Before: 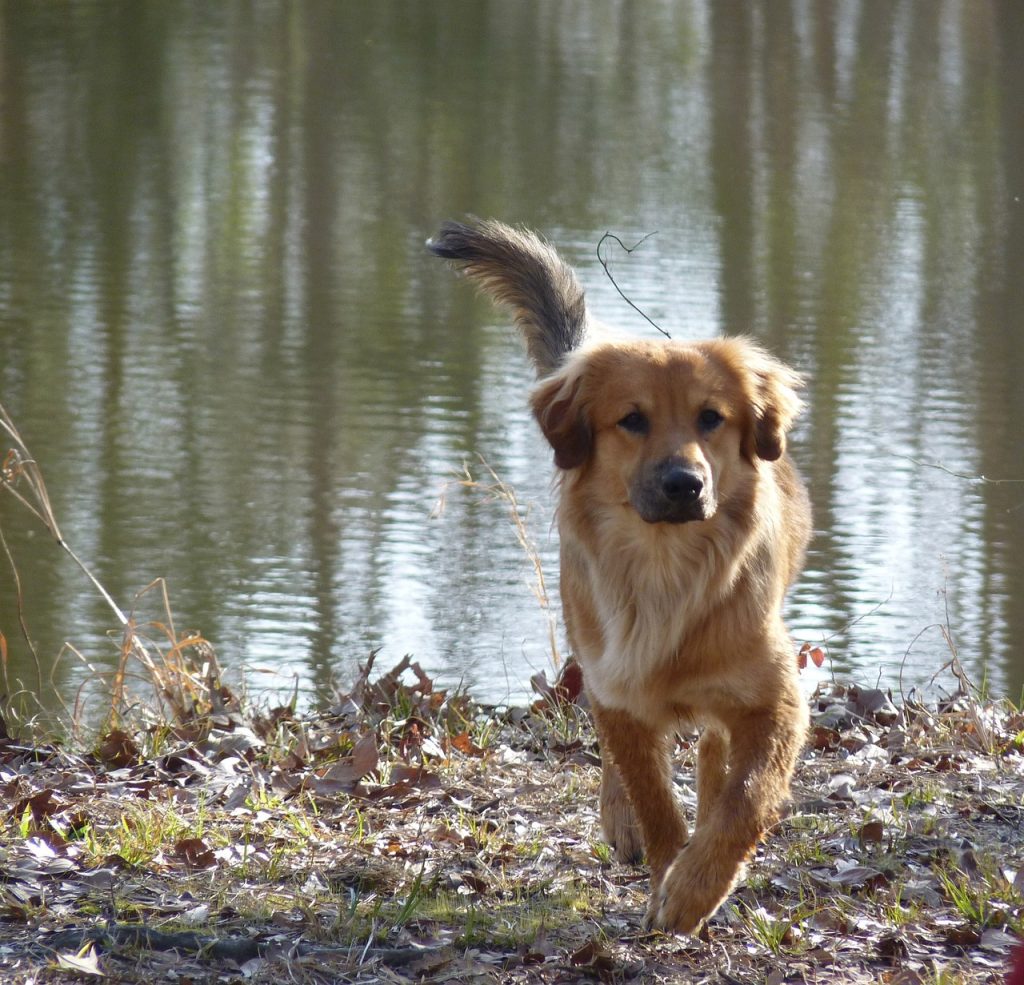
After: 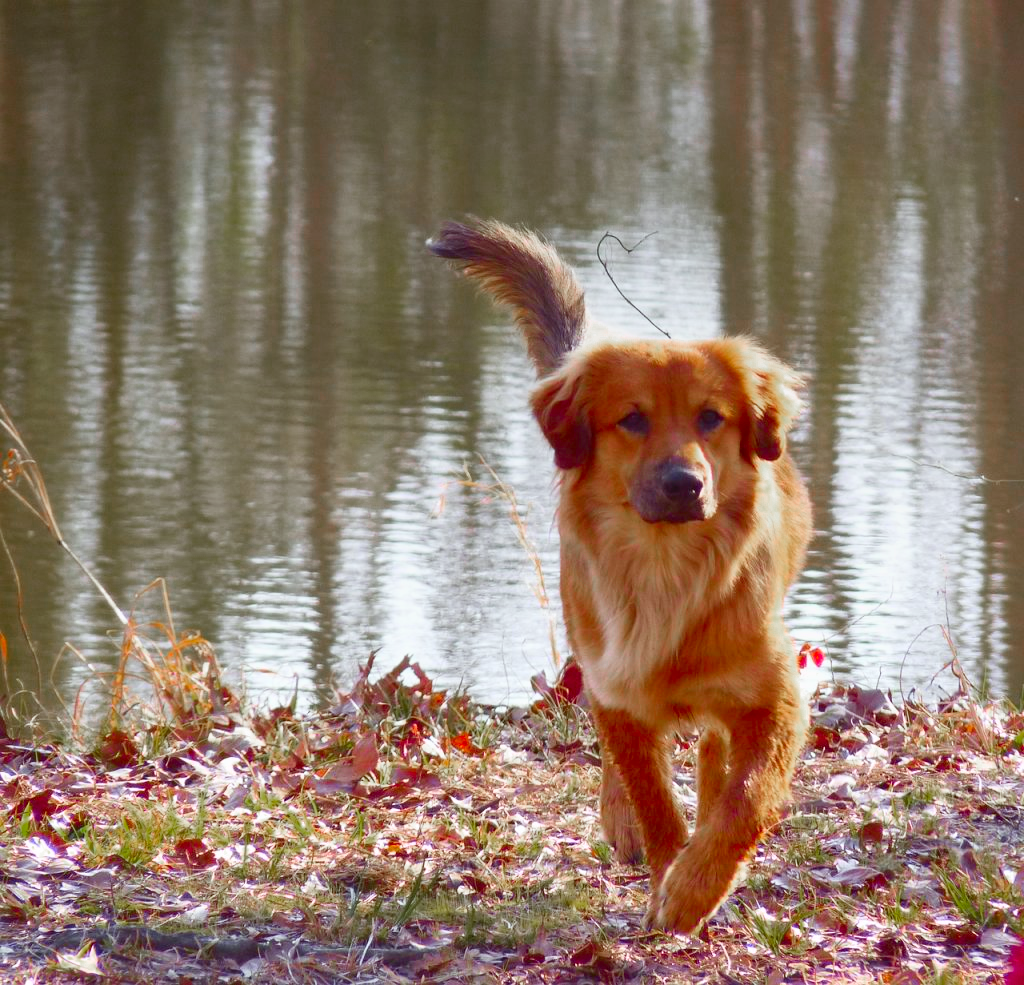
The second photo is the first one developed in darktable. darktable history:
contrast brightness saturation: contrast 0.2, brightness 0.2, saturation 0.8
color balance: mode lift, gamma, gain (sRGB), lift [1, 1.049, 1, 1]
color zones: curves: ch0 [(0, 0.48) (0.209, 0.398) (0.305, 0.332) (0.429, 0.493) (0.571, 0.5) (0.714, 0.5) (0.857, 0.5) (1, 0.48)]; ch1 [(0, 0.736) (0.143, 0.625) (0.225, 0.371) (0.429, 0.256) (0.571, 0.241) (0.714, 0.213) (0.857, 0.48) (1, 0.736)]; ch2 [(0, 0.448) (0.143, 0.498) (0.286, 0.5) (0.429, 0.5) (0.571, 0.5) (0.714, 0.5) (0.857, 0.5) (1, 0.448)]
graduated density: on, module defaults
